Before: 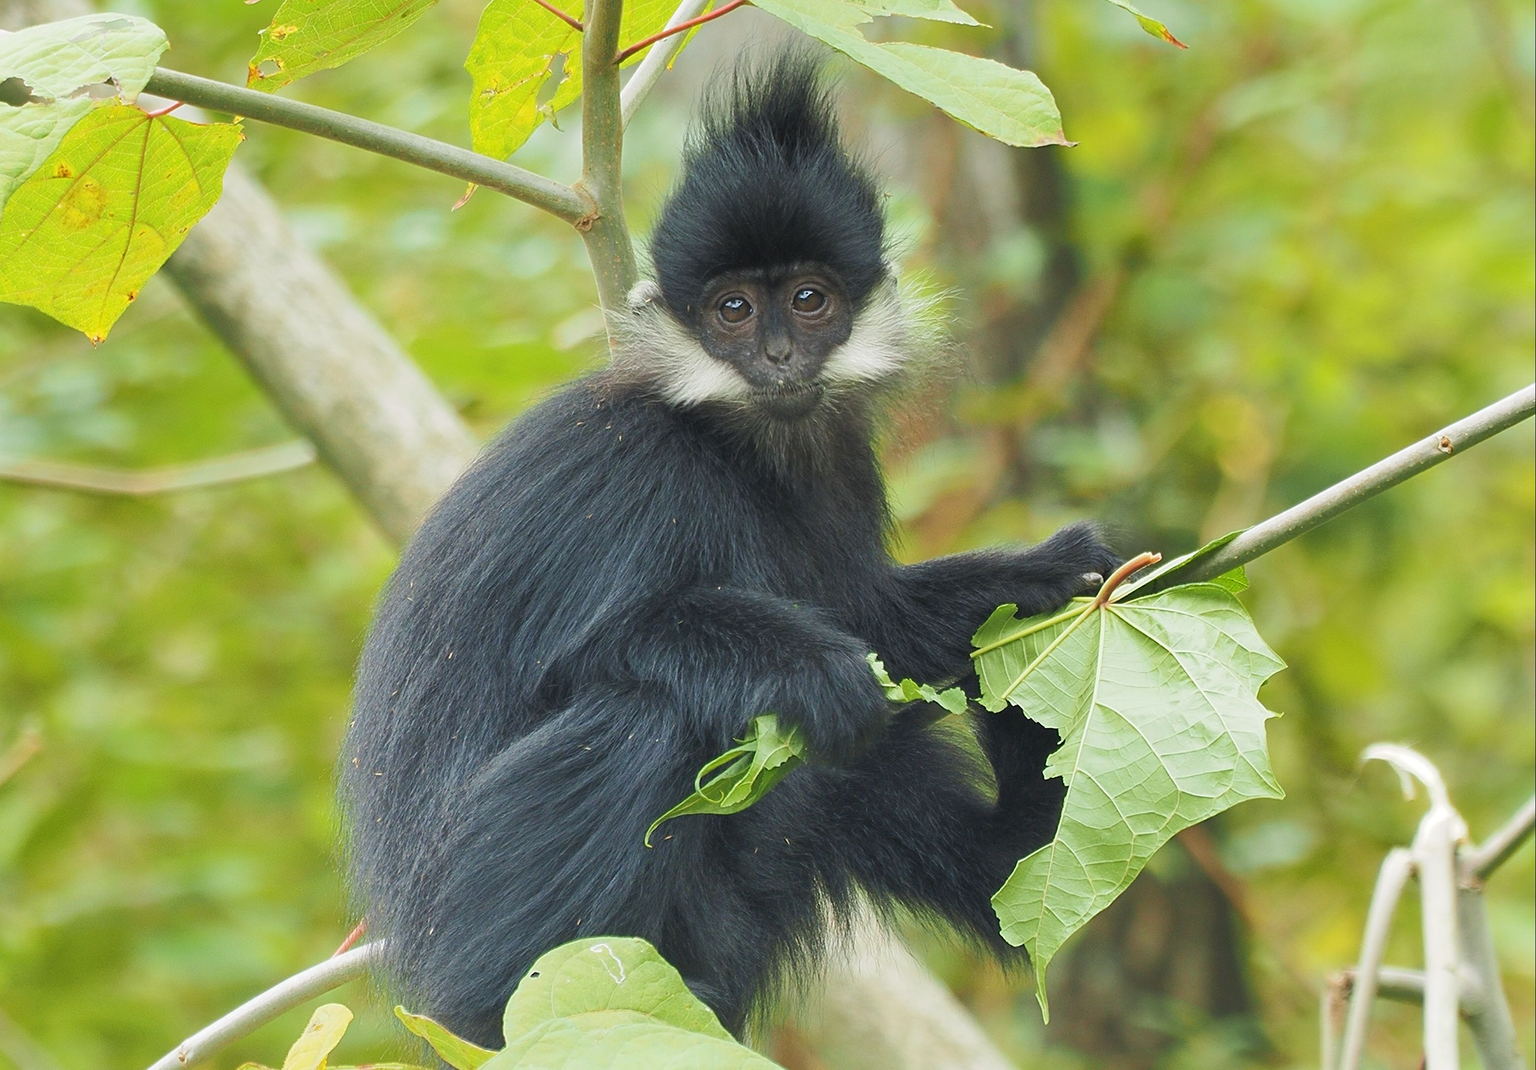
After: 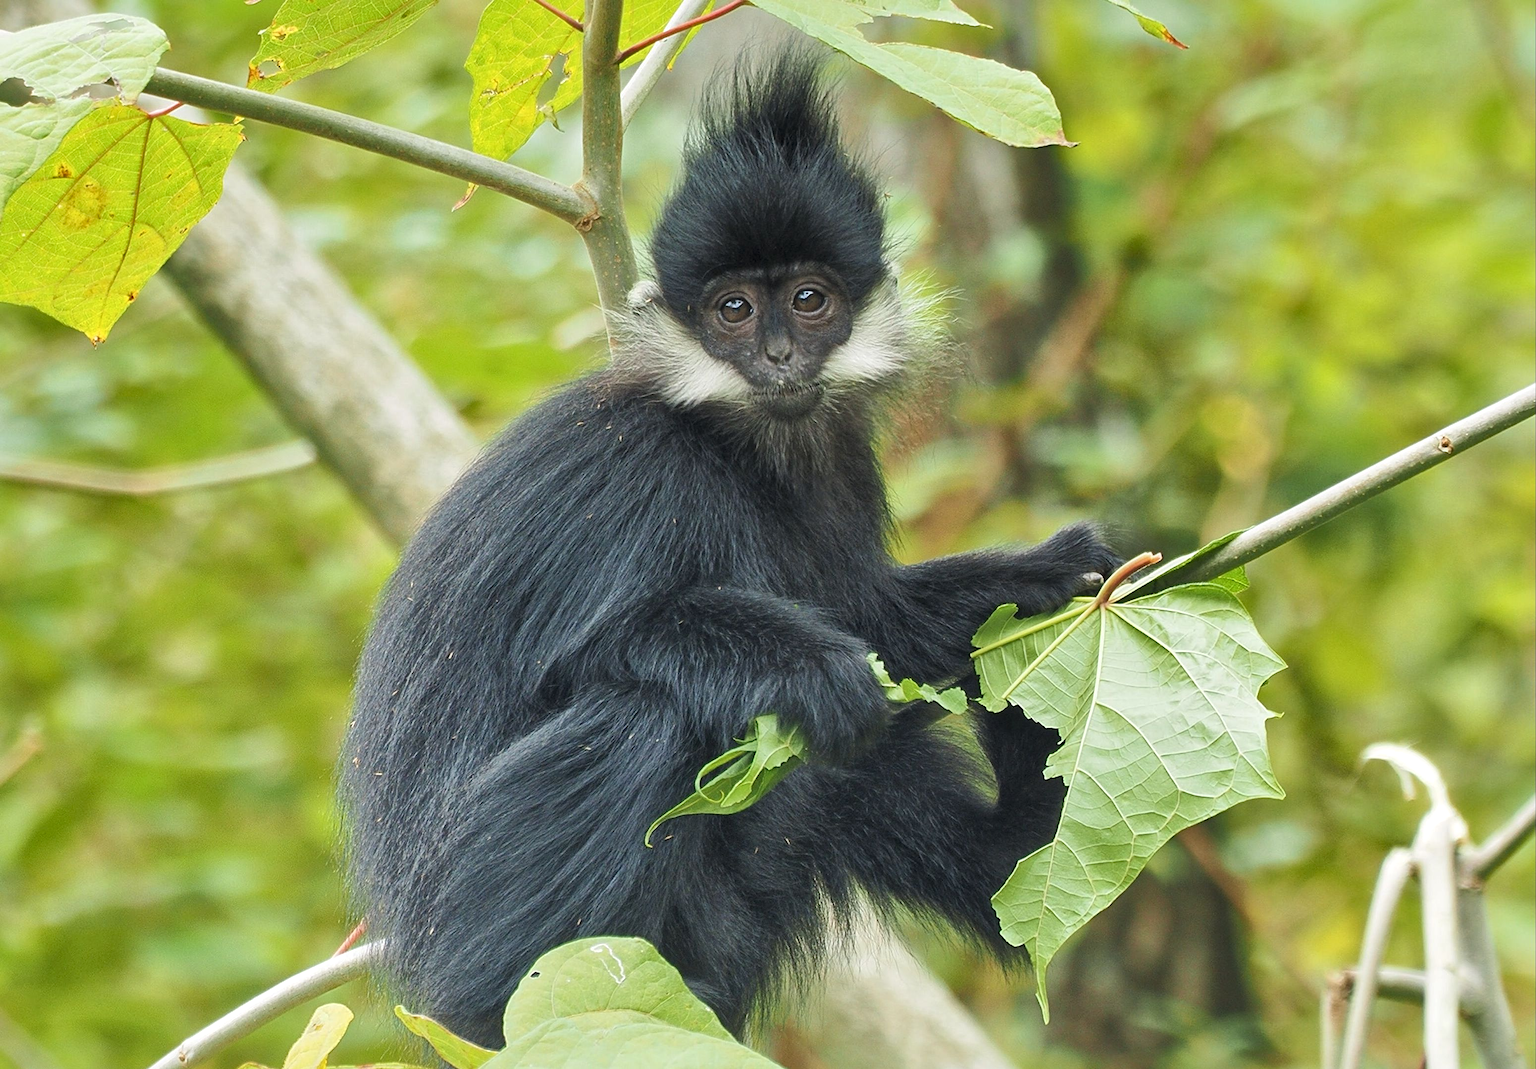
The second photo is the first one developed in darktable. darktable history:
tone equalizer: edges refinement/feathering 500, mask exposure compensation -1.57 EV, preserve details no
local contrast: mode bilateral grid, contrast 20, coarseness 49, detail 150%, midtone range 0.2
